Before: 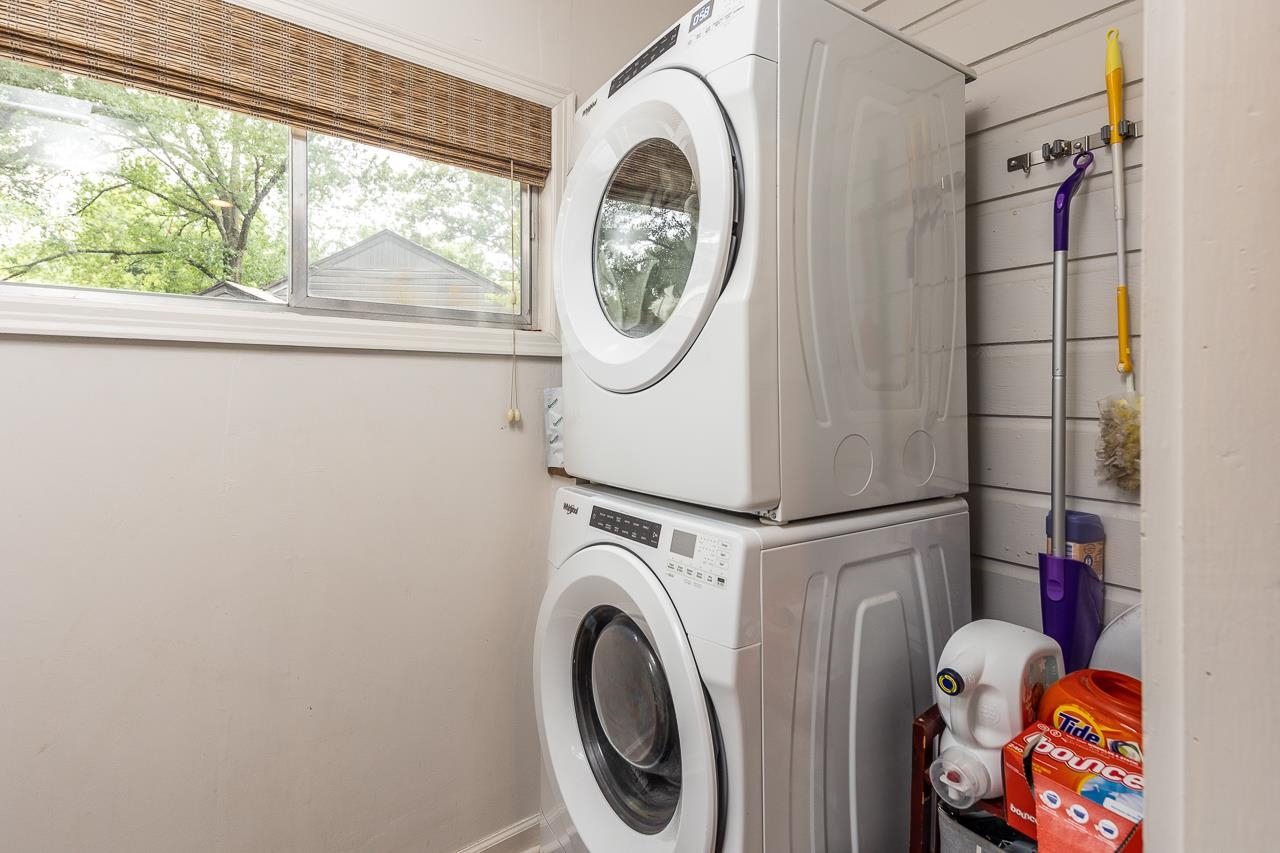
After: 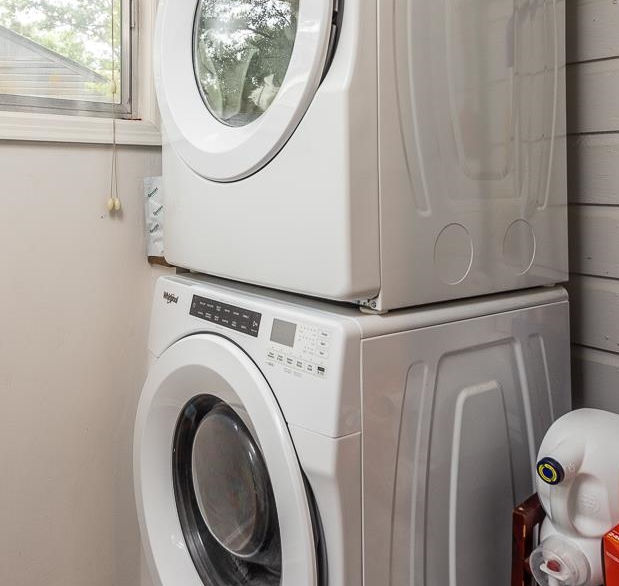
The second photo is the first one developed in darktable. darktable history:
crop: left 31.327%, top 24.827%, right 20.241%, bottom 6.409%
